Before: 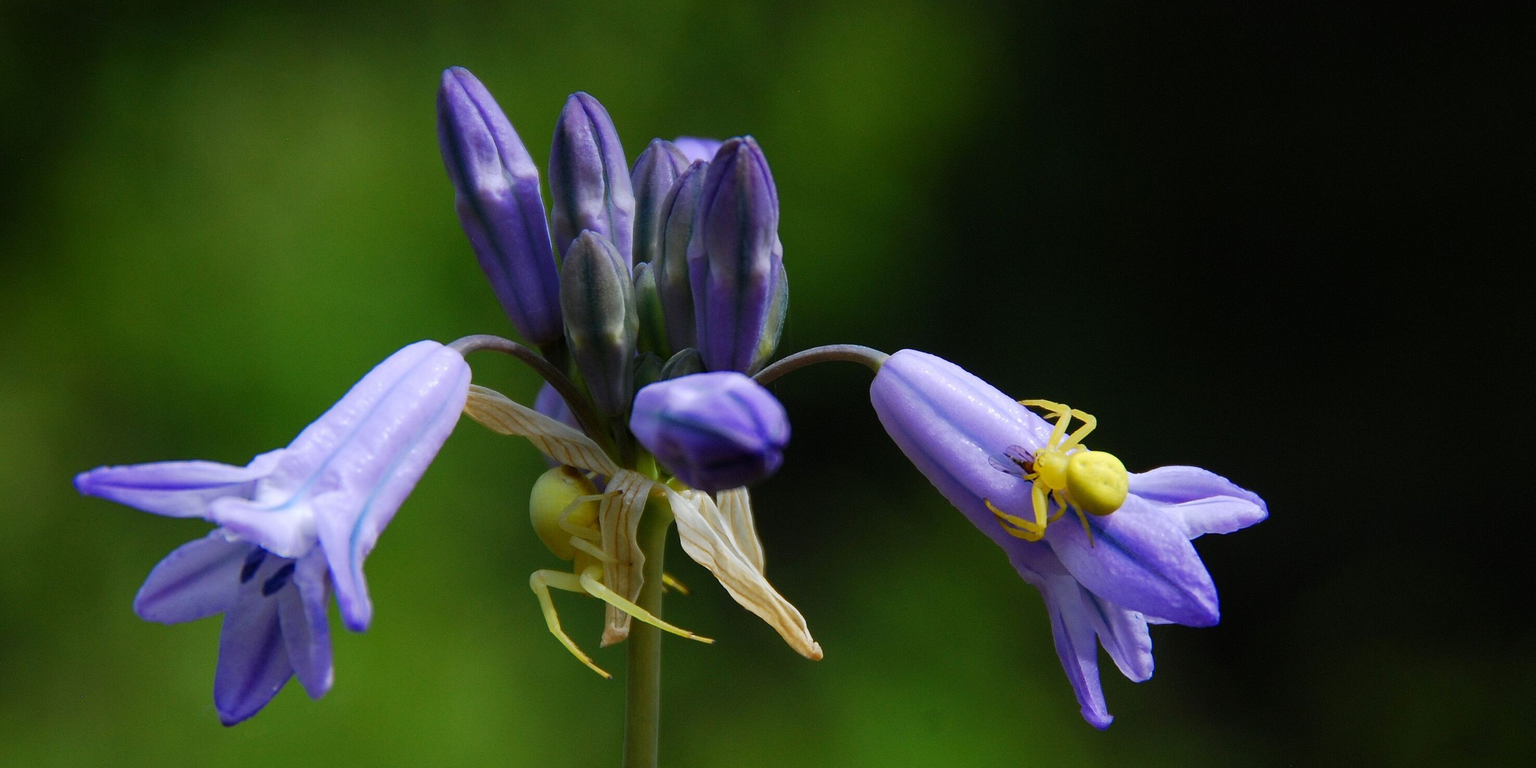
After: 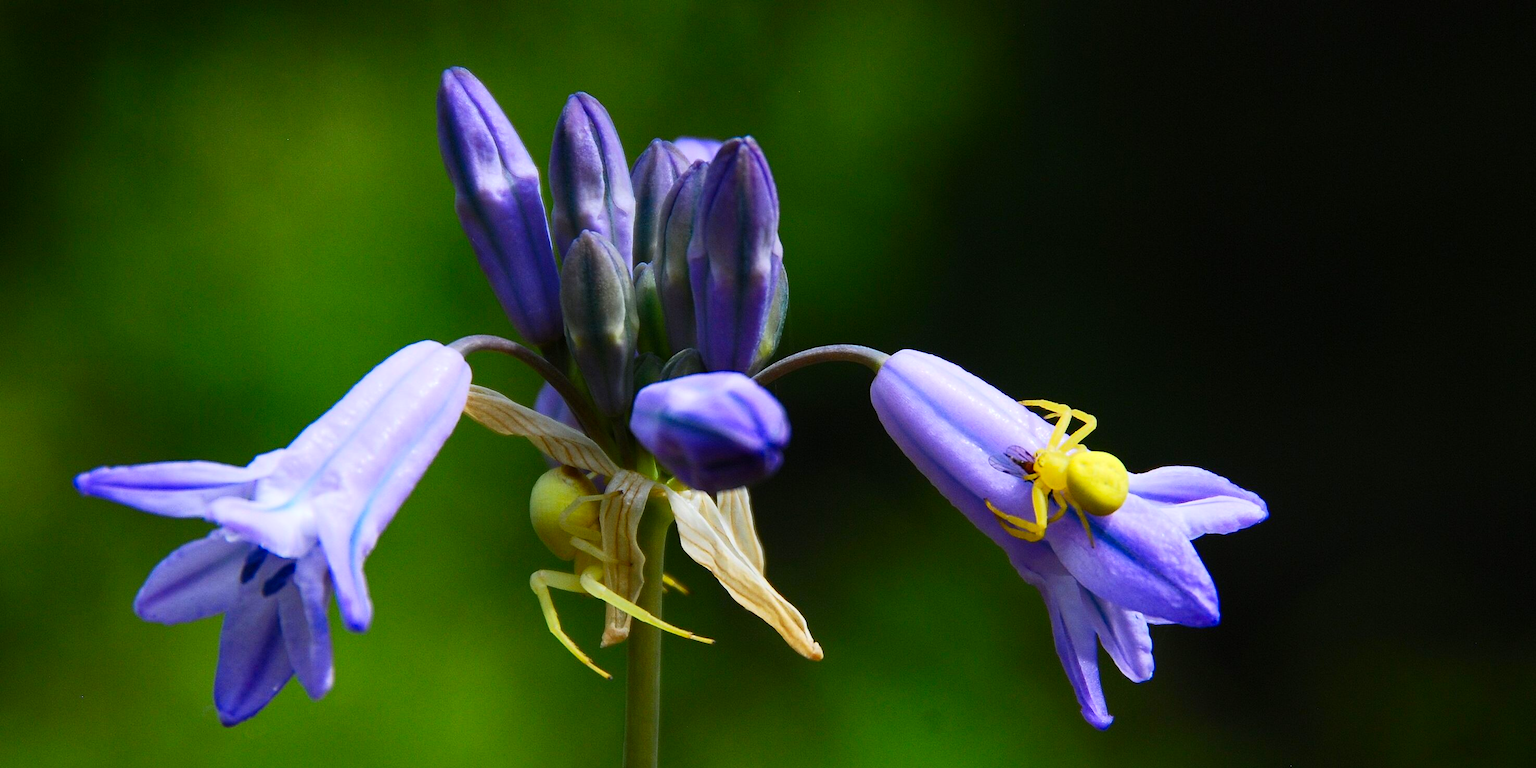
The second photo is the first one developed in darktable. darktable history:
contrast brightness saturation: contrast 0.226, brightness 0.104, saturation 0.289
